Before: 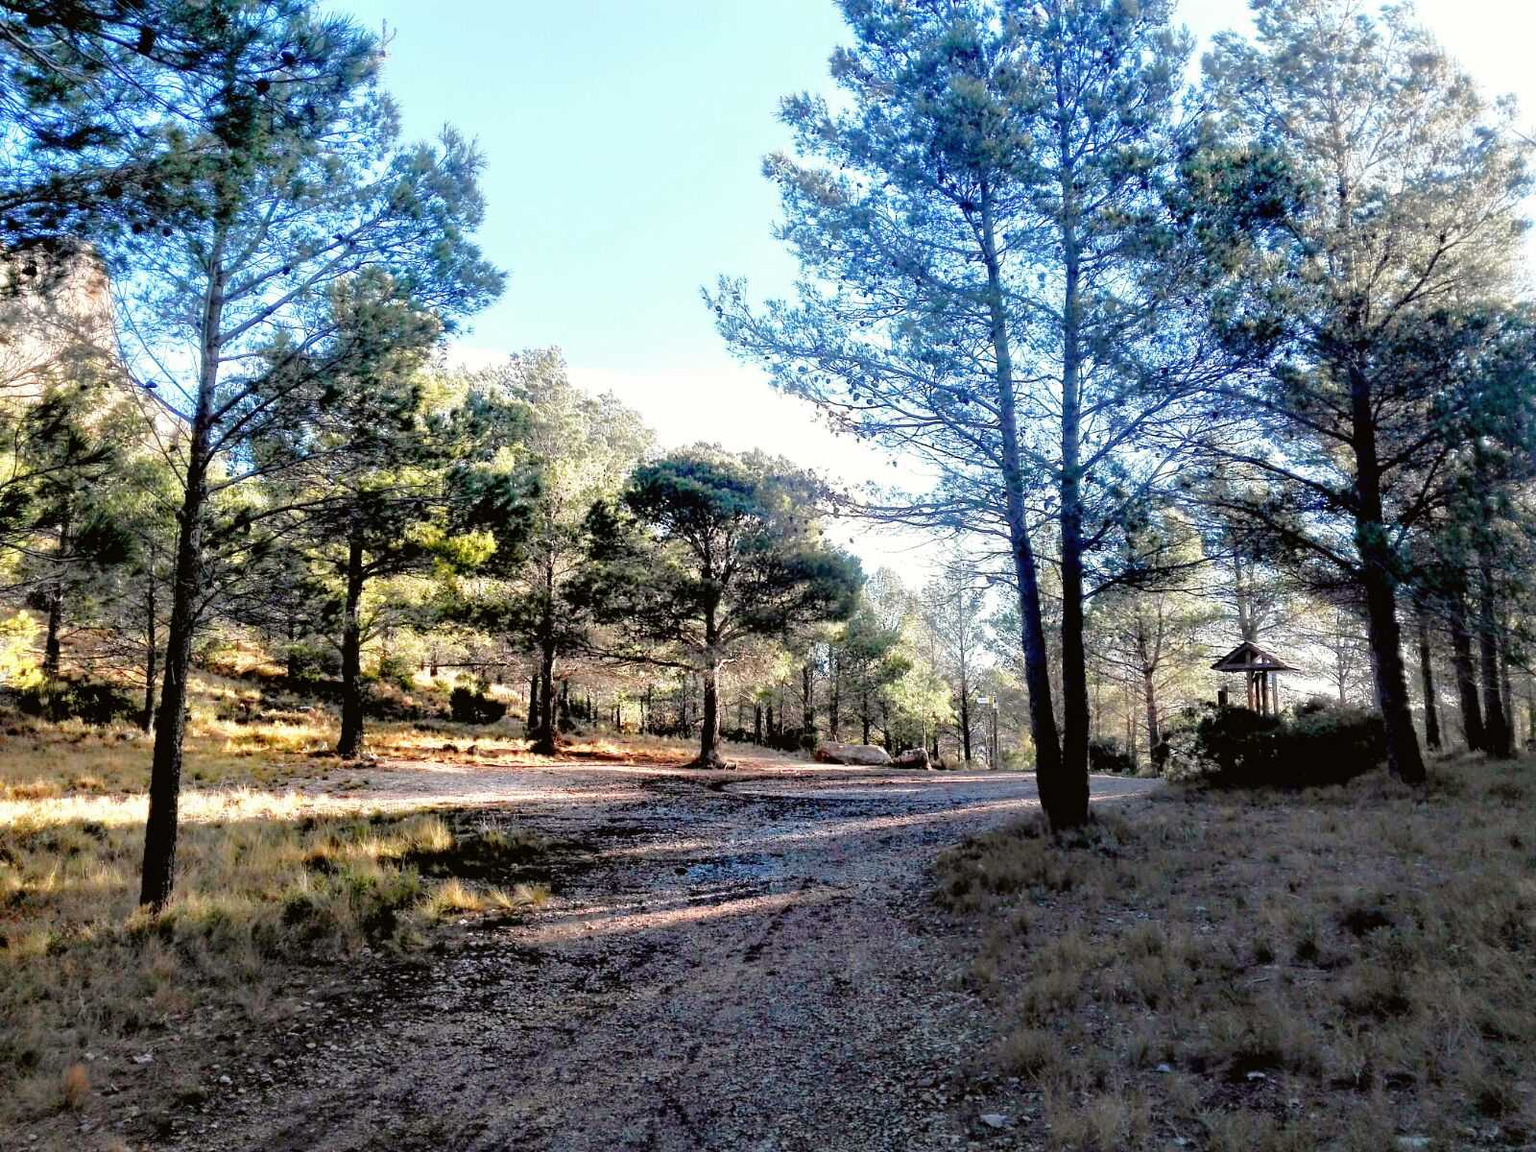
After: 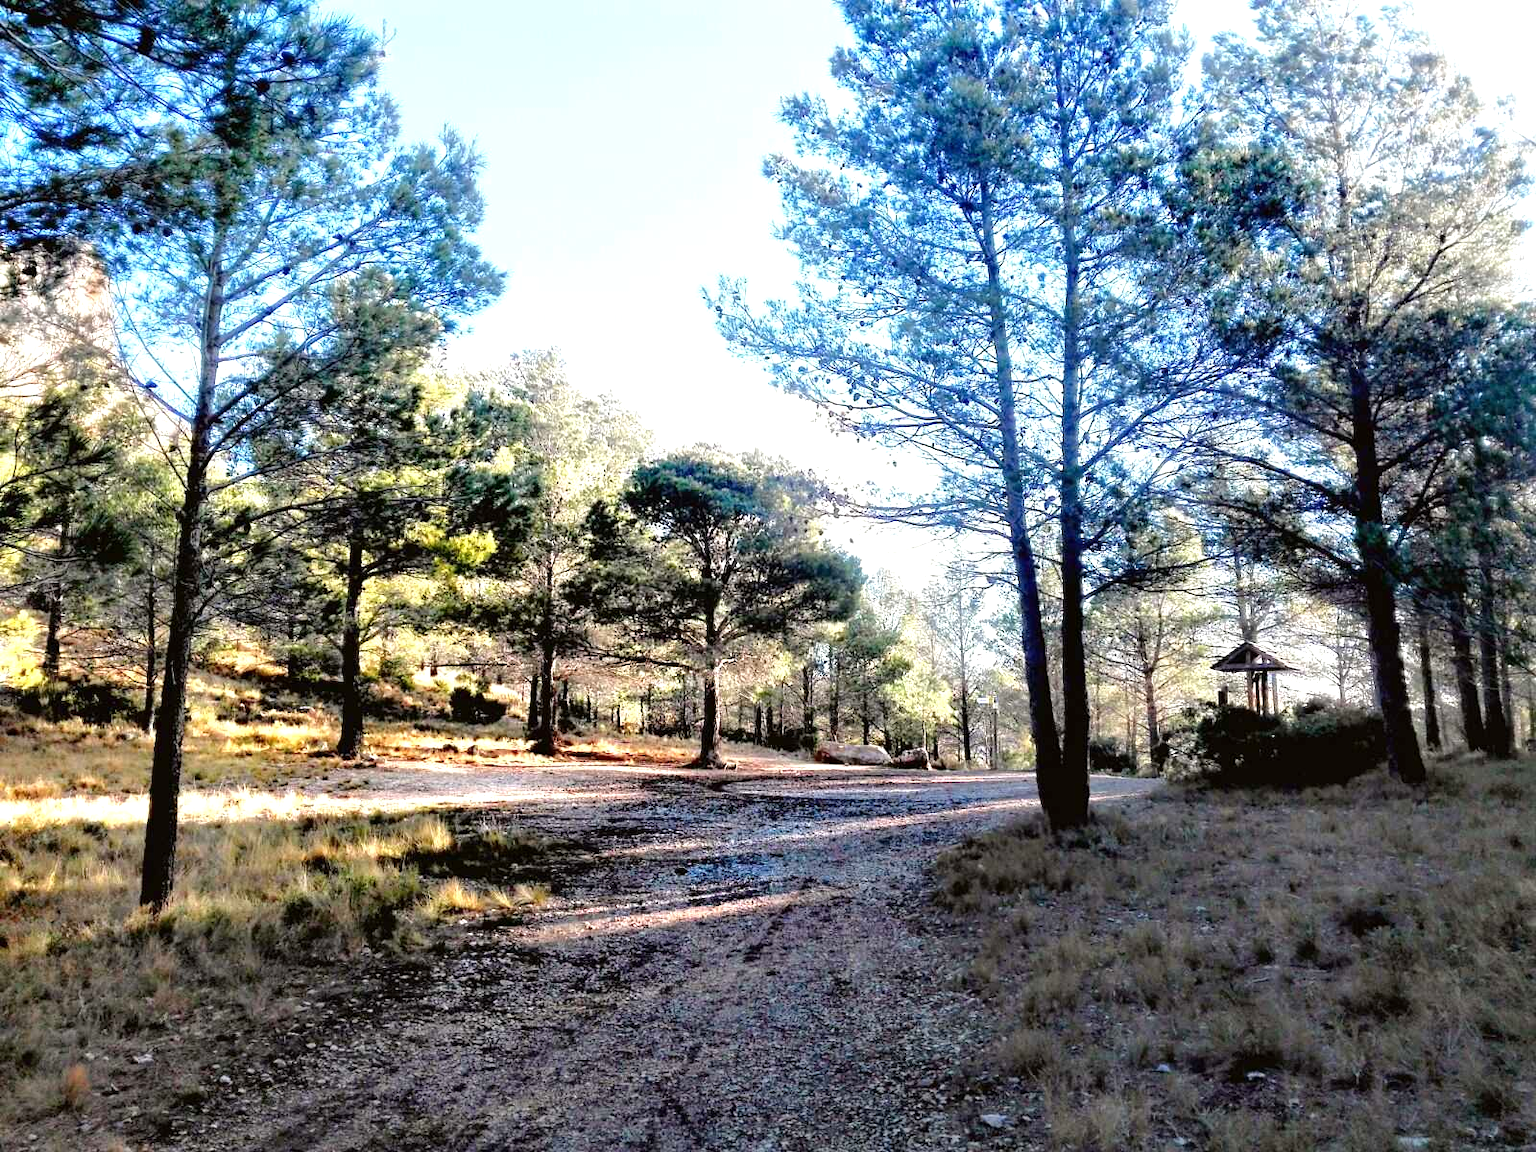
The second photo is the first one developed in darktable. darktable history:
exposure: exposure 0.492 EV, compensate highlight preservation false
contrast brightness saturation: contrast 0.076, saturation 0.019
